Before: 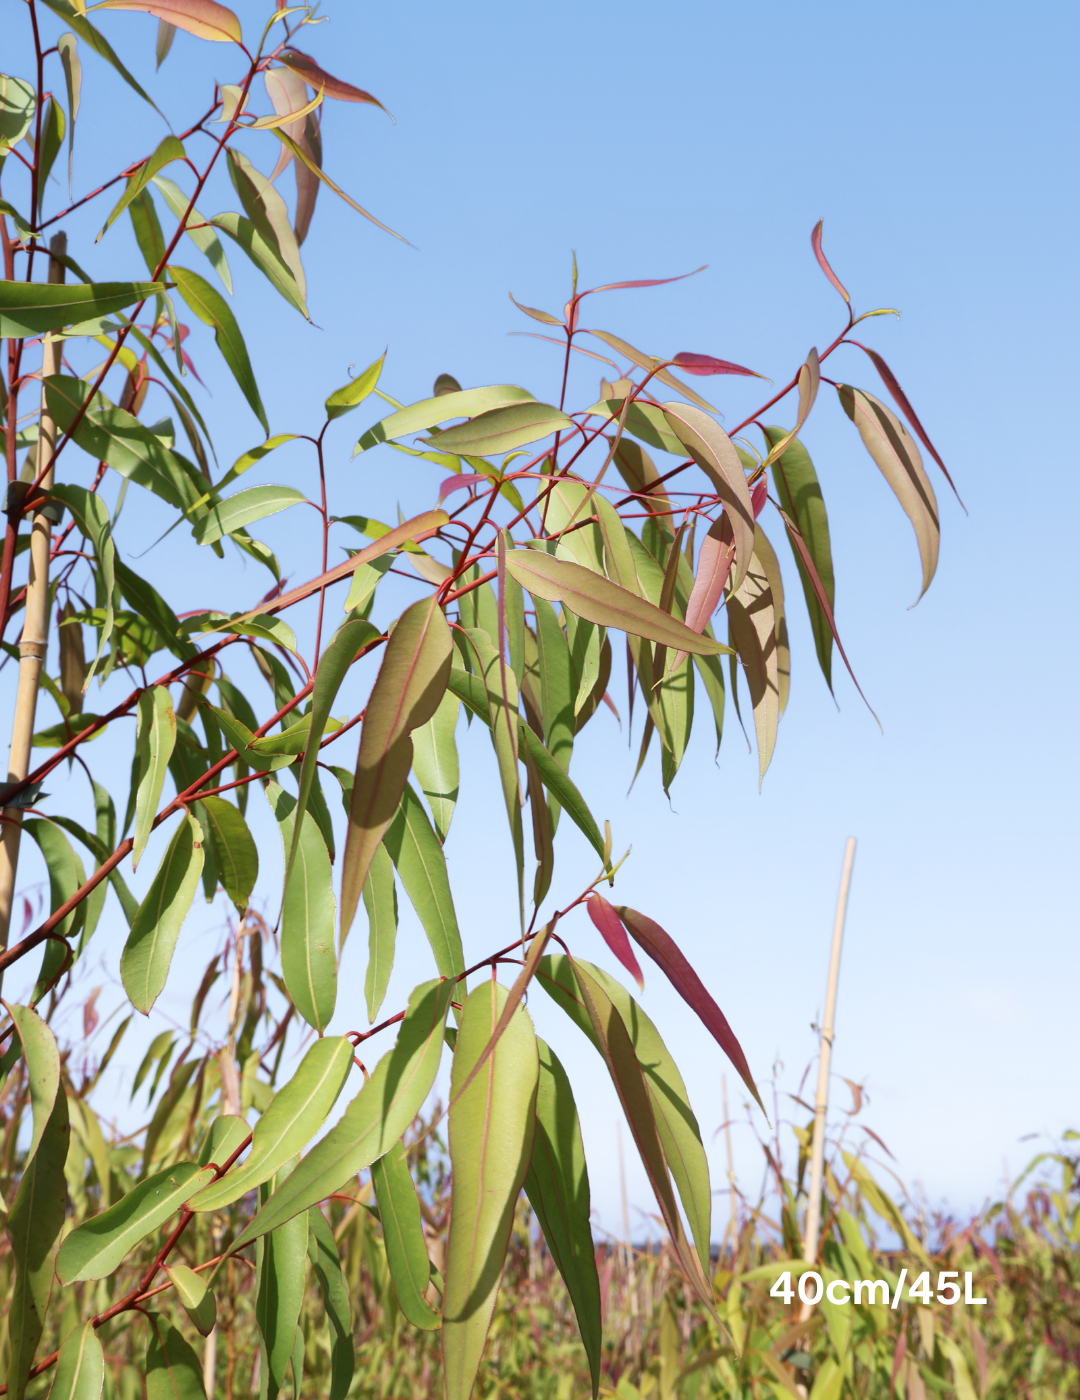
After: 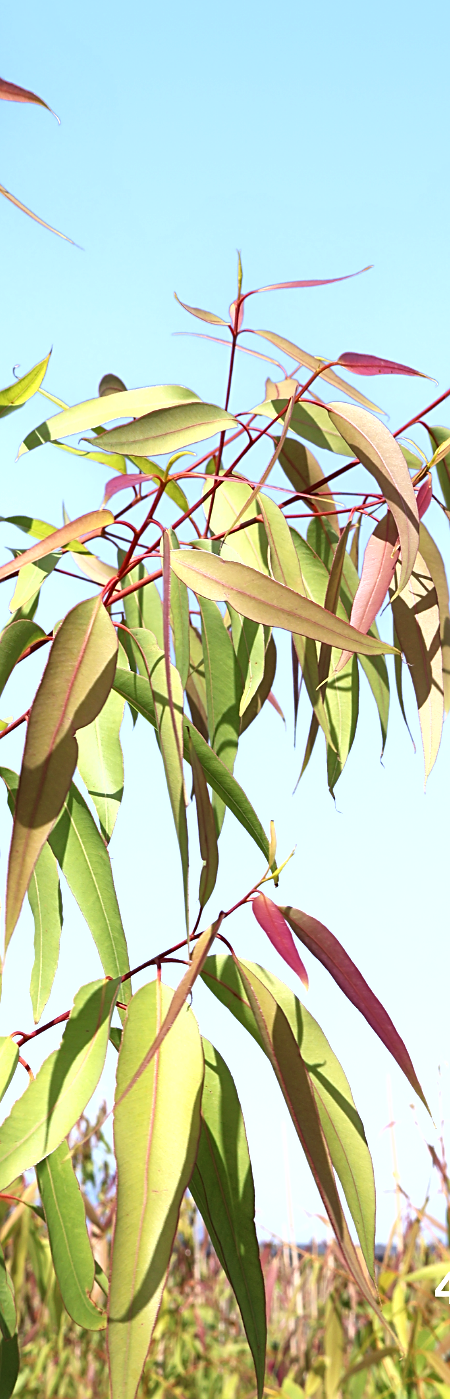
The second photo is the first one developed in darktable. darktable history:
tone equalizer: -8 EV -0.726 EV, -7 EV -0.731 EV, -6 EV -0.636 EV, -5 EV -0.42 EV, -3 EV 0.376 EV, -2 EV 0.6 EV, -1 EV 0.688 EV, +0 EV 0.744 EV, mask exposure compensation -0.504 EV
sharpen: on, module defaults
crop: left 31.083%, right 27.217%
shadows and highlights: shadows 20.05, highlights -20.02, soften with gaussian
